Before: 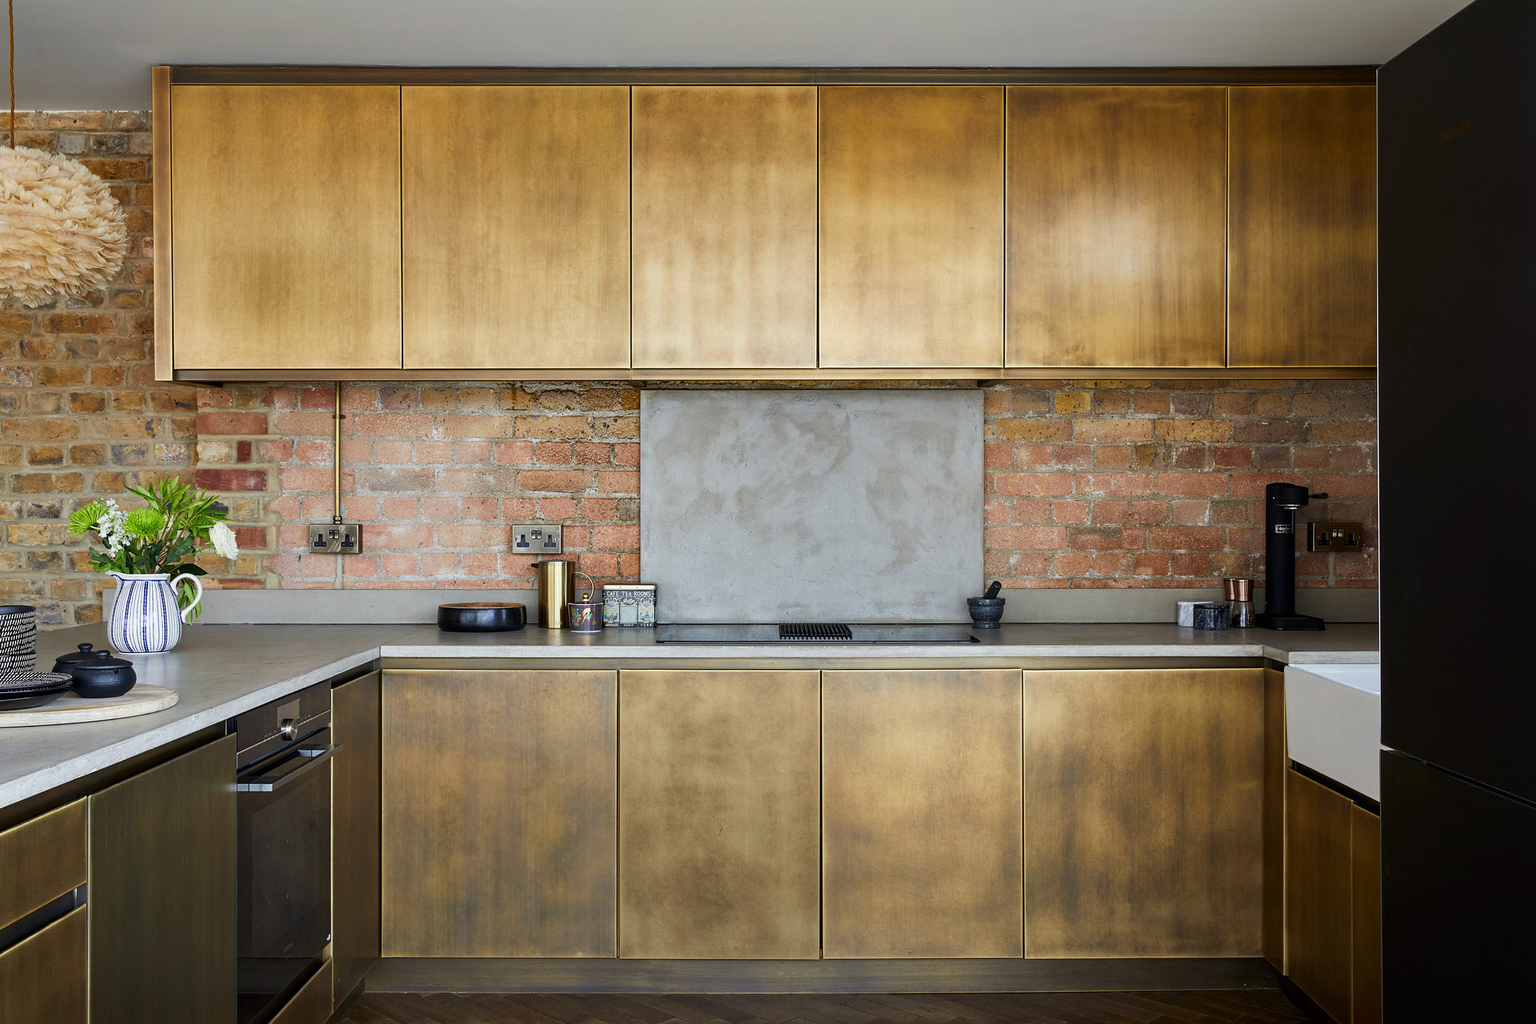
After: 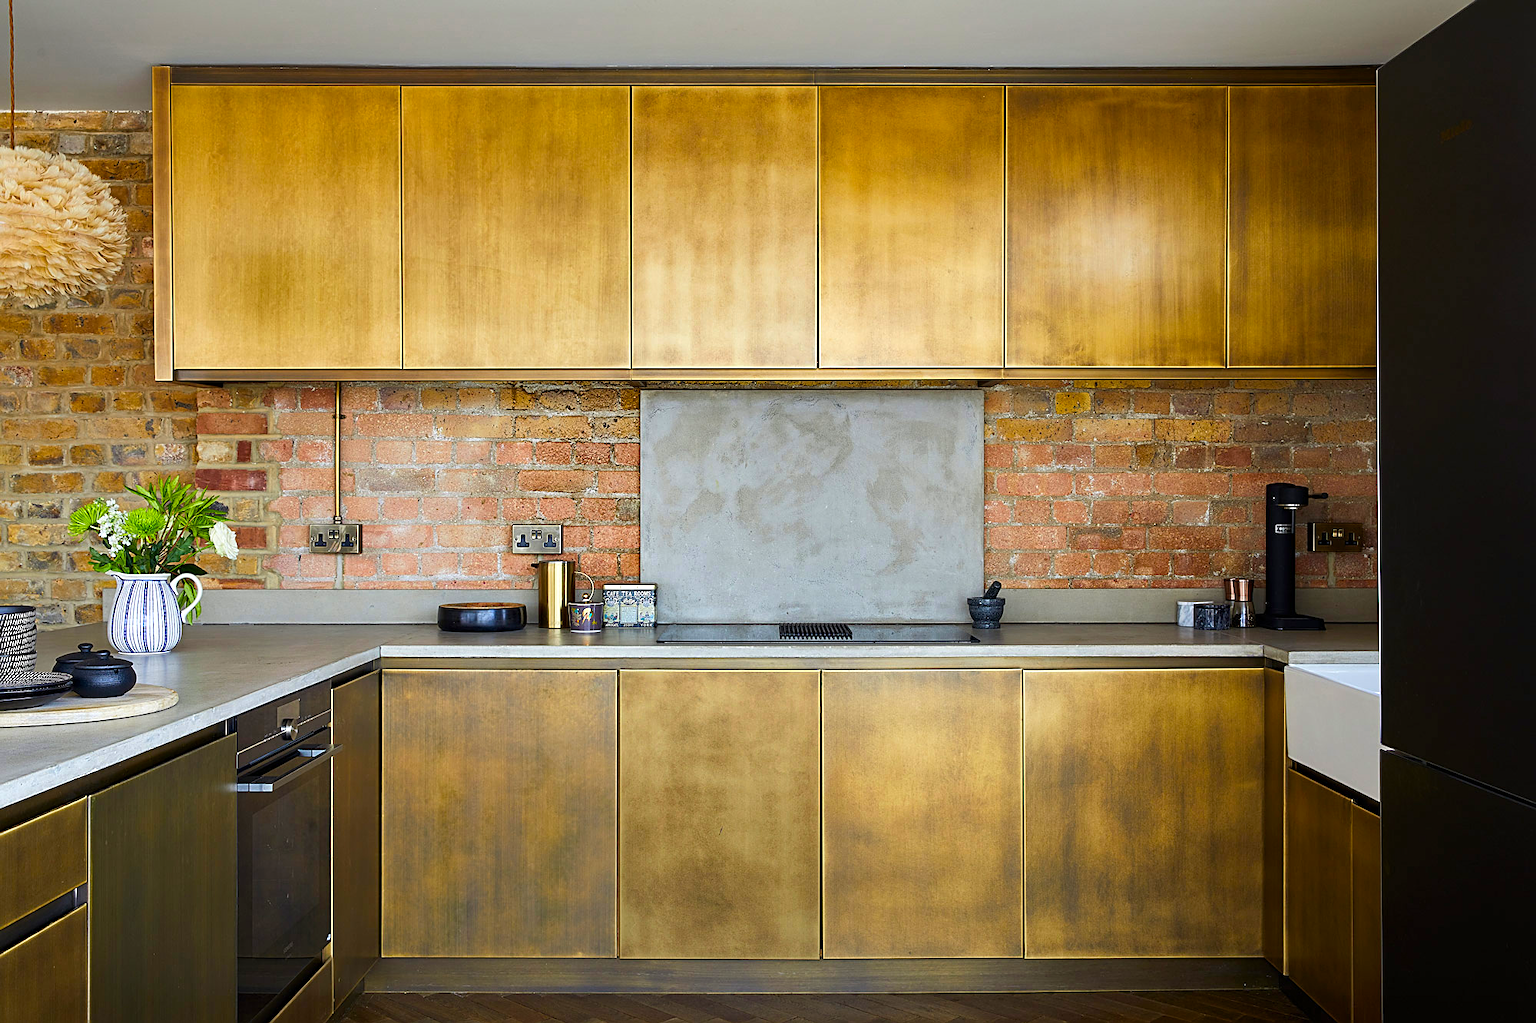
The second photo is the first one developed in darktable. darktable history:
sharpen: on, module defaults
color balance rgb: linear chroma grading › global chroma 9.31%, global vibrance 41.49%
white balance: emerald 1
exposure: exposure 0.2 EV, compensate highlight preservation false
